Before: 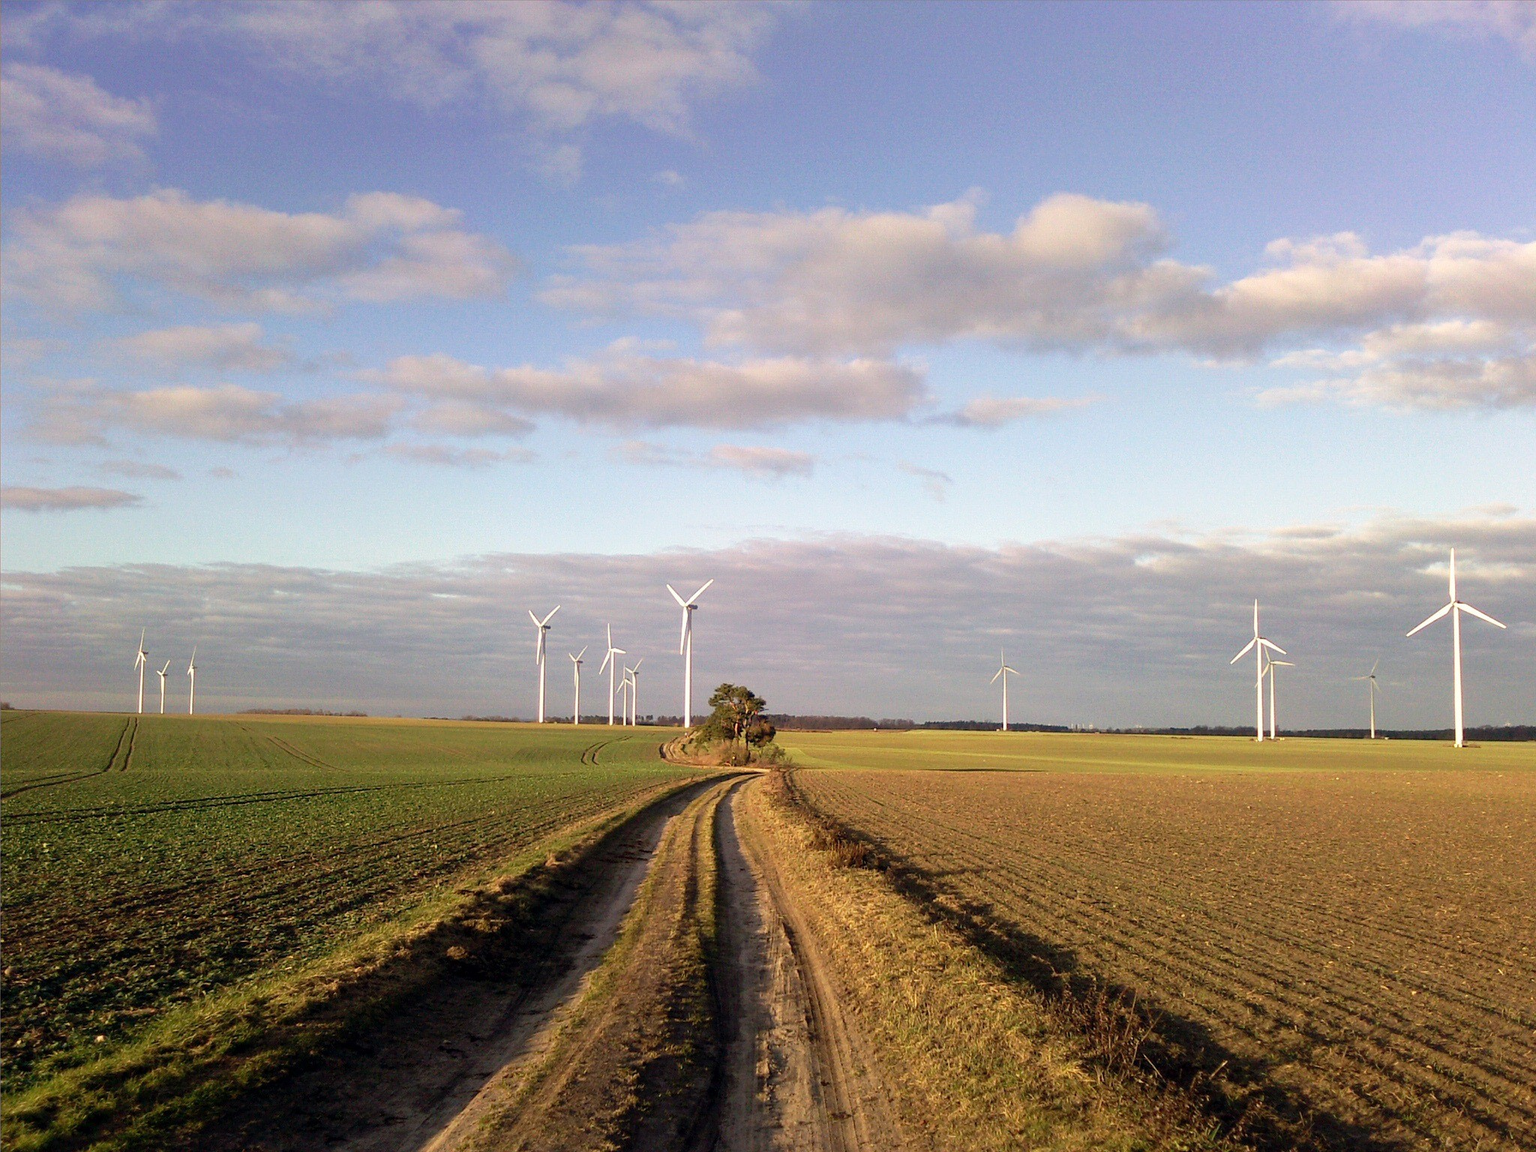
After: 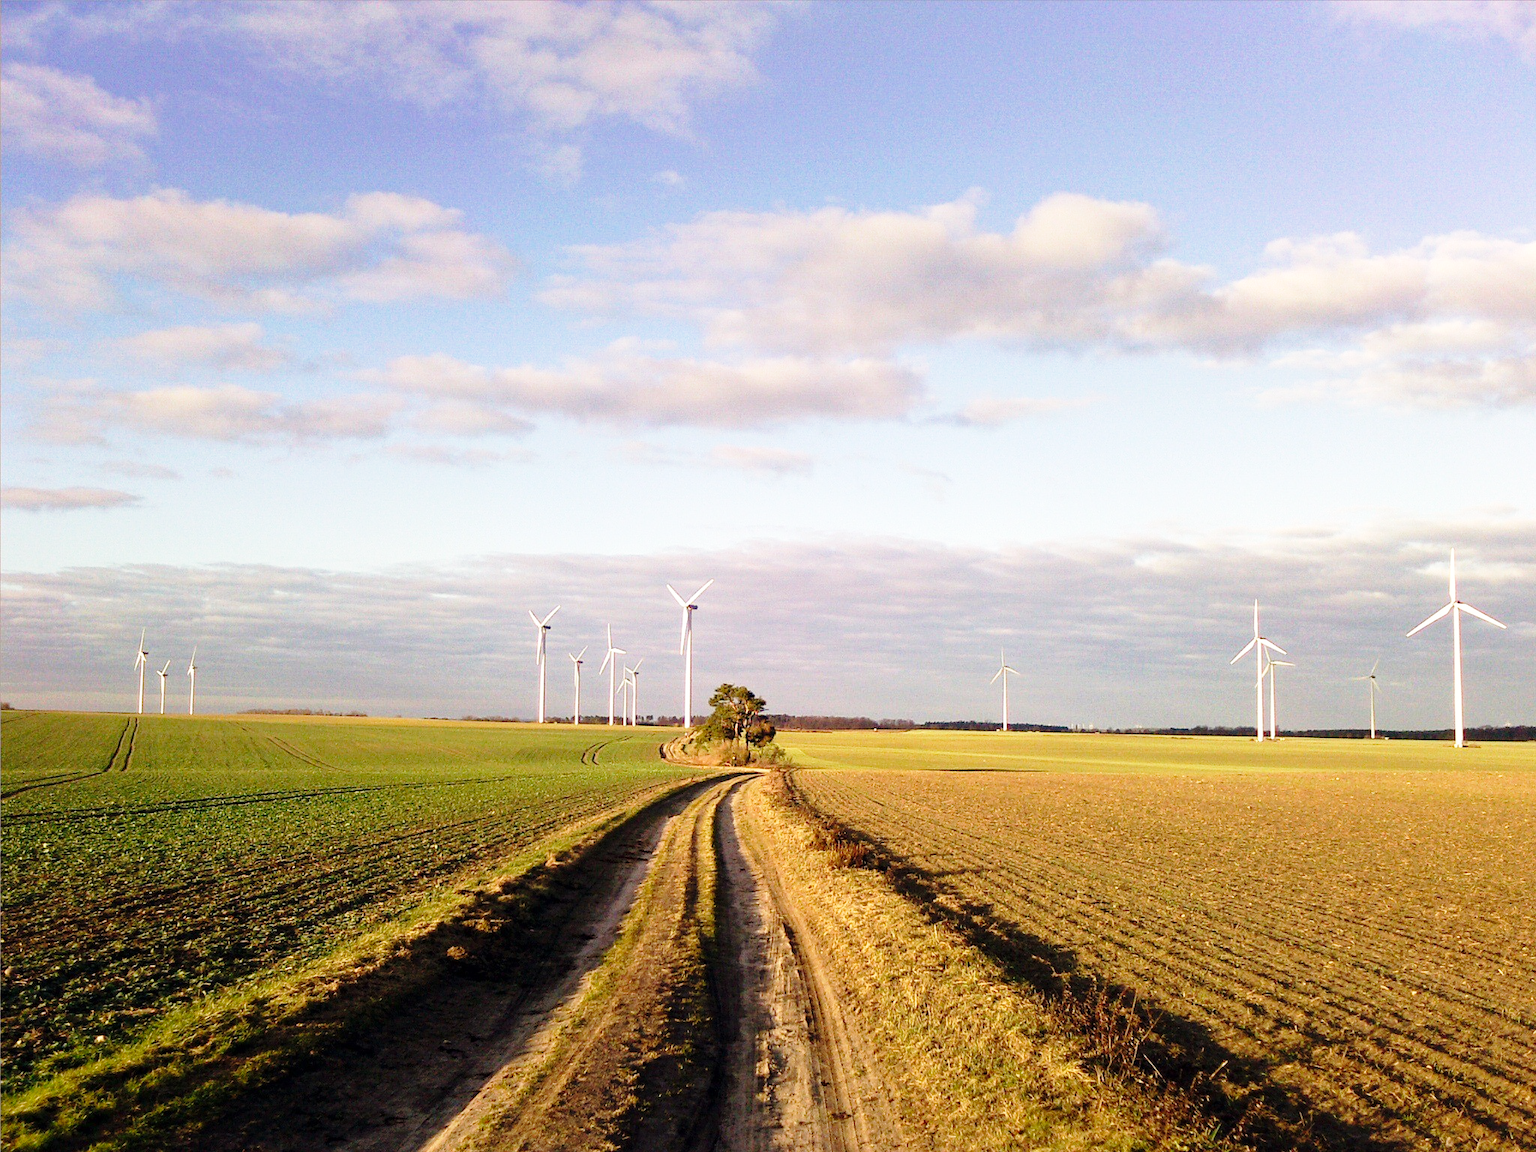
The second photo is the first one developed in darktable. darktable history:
base curve: curves: ch0 [(0, 0) (0.028, 0.03) (0.121, 0.232) (0.46, 0.748) (0.859, 0.968) (1, 1)], preserve colors none
haze removal: compatibility mode true, adaptive false
